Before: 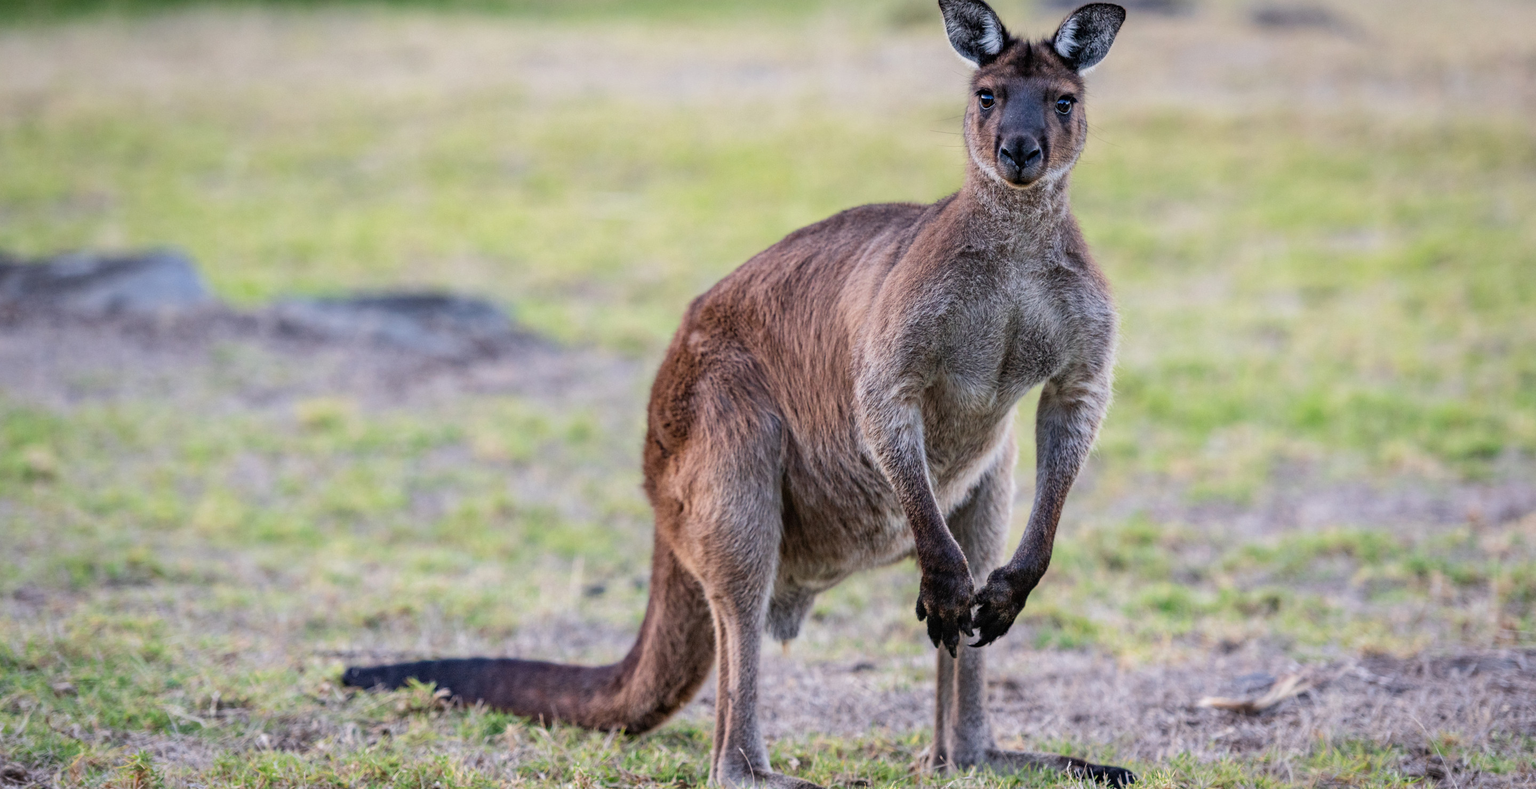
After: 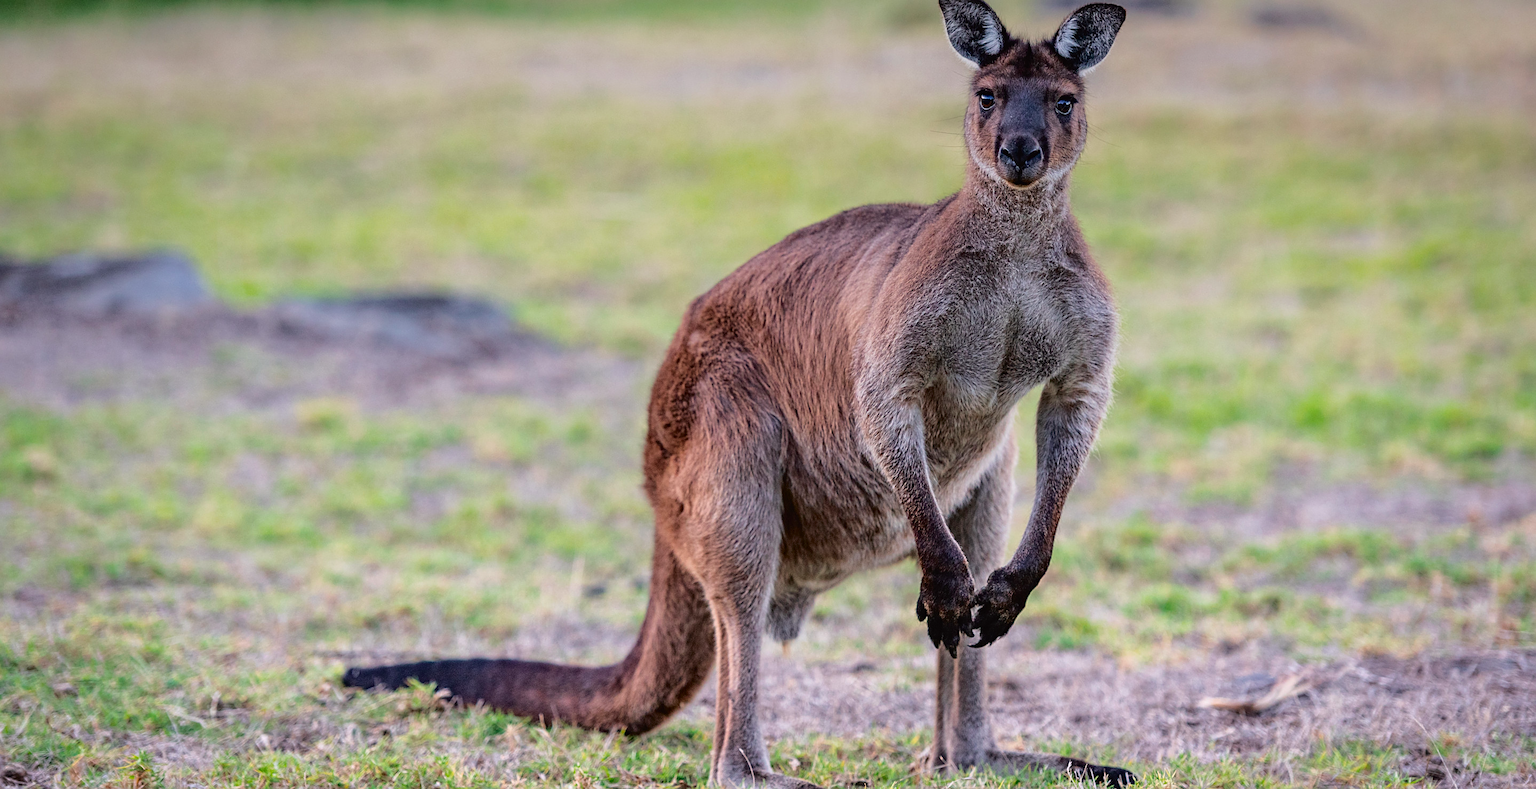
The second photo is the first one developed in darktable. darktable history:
sharpen: on, module defaults
graduated density: on, module defaults
tone curve: curves: ch0 [(0, 0.013) (0.117, 0.081) (0.257, 0.259) (0.408, 0.45) (0.611, 0.64) (0.81, 0.857) (1, 1)]; ch1 [(0, 0) (0.287, 0.198) (0.501, 0.506) (0.56, 0.584) (0.715, 0.741) (0.976, 0.992)]; ch2 [(0, 0) (0.369, 0.362) (0.5, 0.5) (0.537, 0.547) (0.59, 0.603) (0.681, 0.754) (1, 1)], color space Lab, independent channels, preserve colors none
